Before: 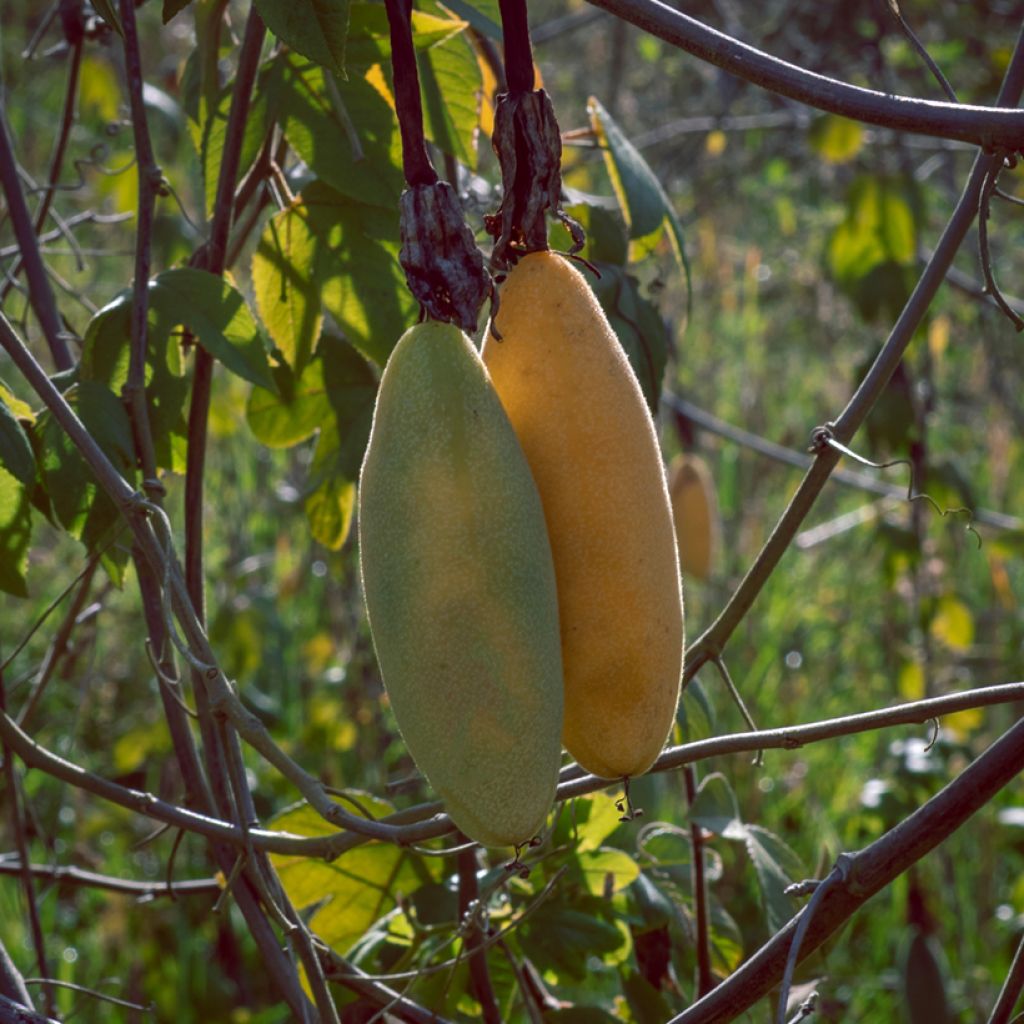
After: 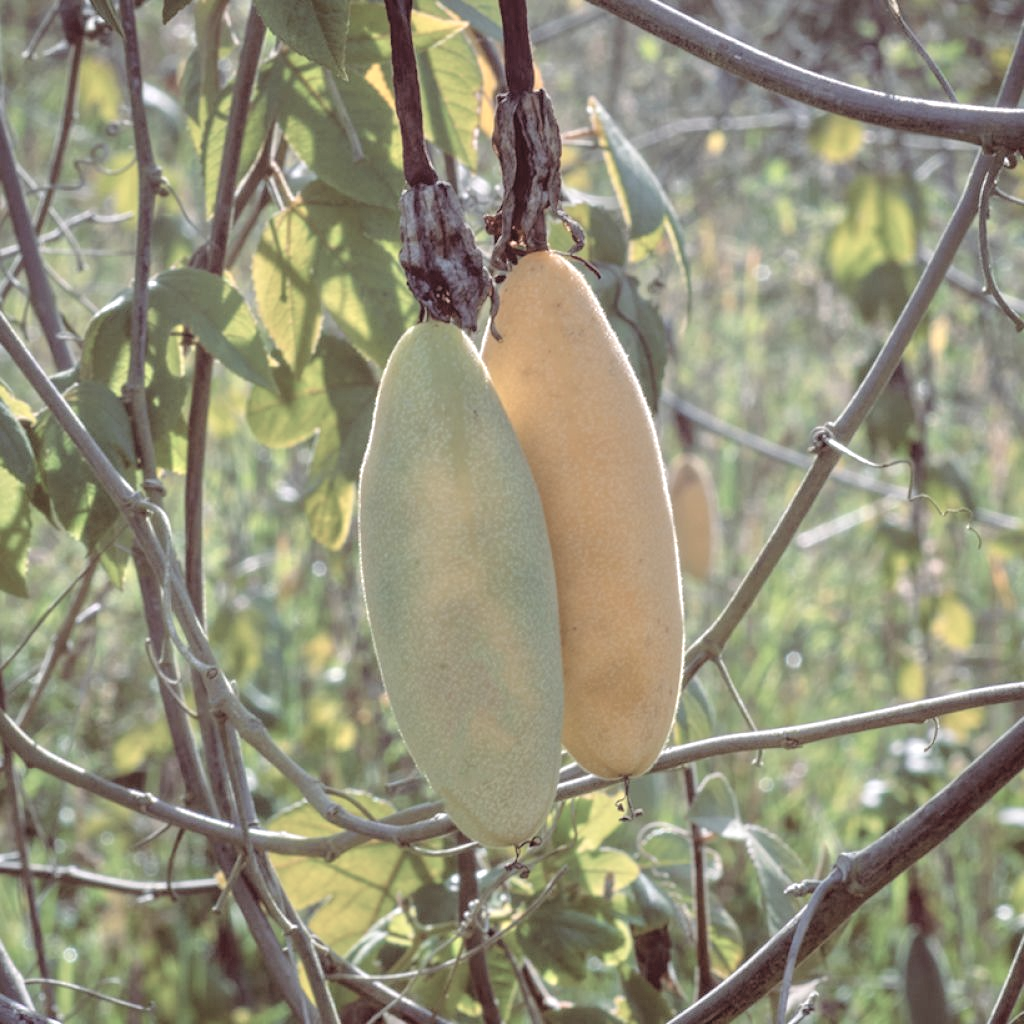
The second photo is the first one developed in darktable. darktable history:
contrast brightness saturation: brightness 0.18, saturation -0.5
tone equalizer: -7 EV 0.15 EV, -6 EV 0.6 EV, -5 EV 1.15 EV, -4 EV 1.33 EV, -3 EV 1.15 EV, -2 EV 0.6 EV, -1 EV 0.15 EV, mask exposure compensation -0.5 EV
